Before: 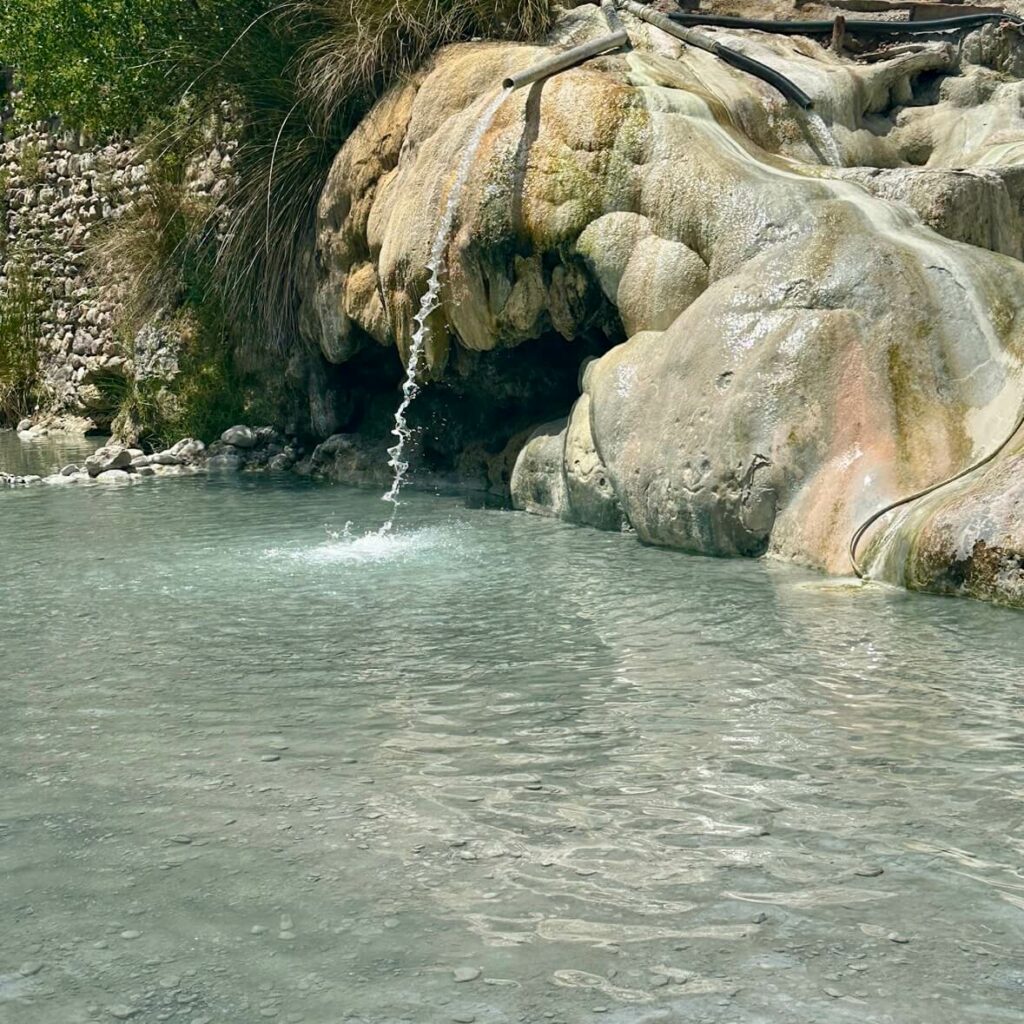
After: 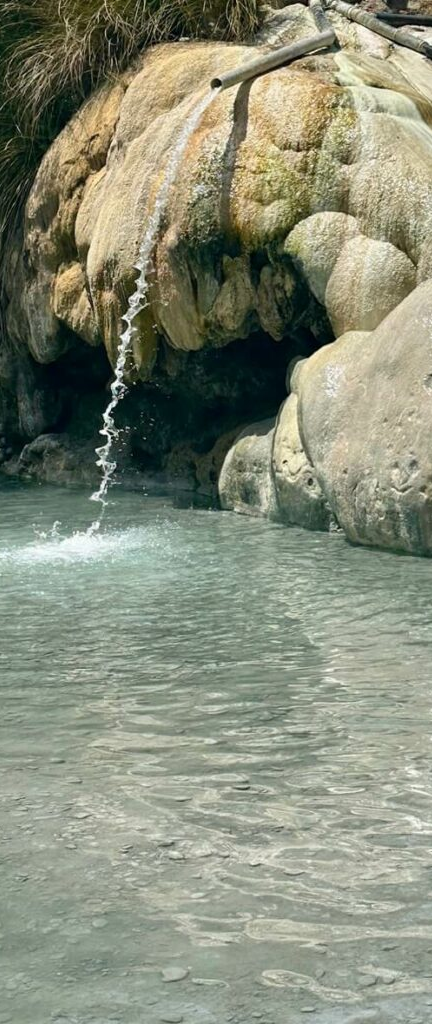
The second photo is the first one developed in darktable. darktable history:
crop: left 28.524%, right 29.217%
